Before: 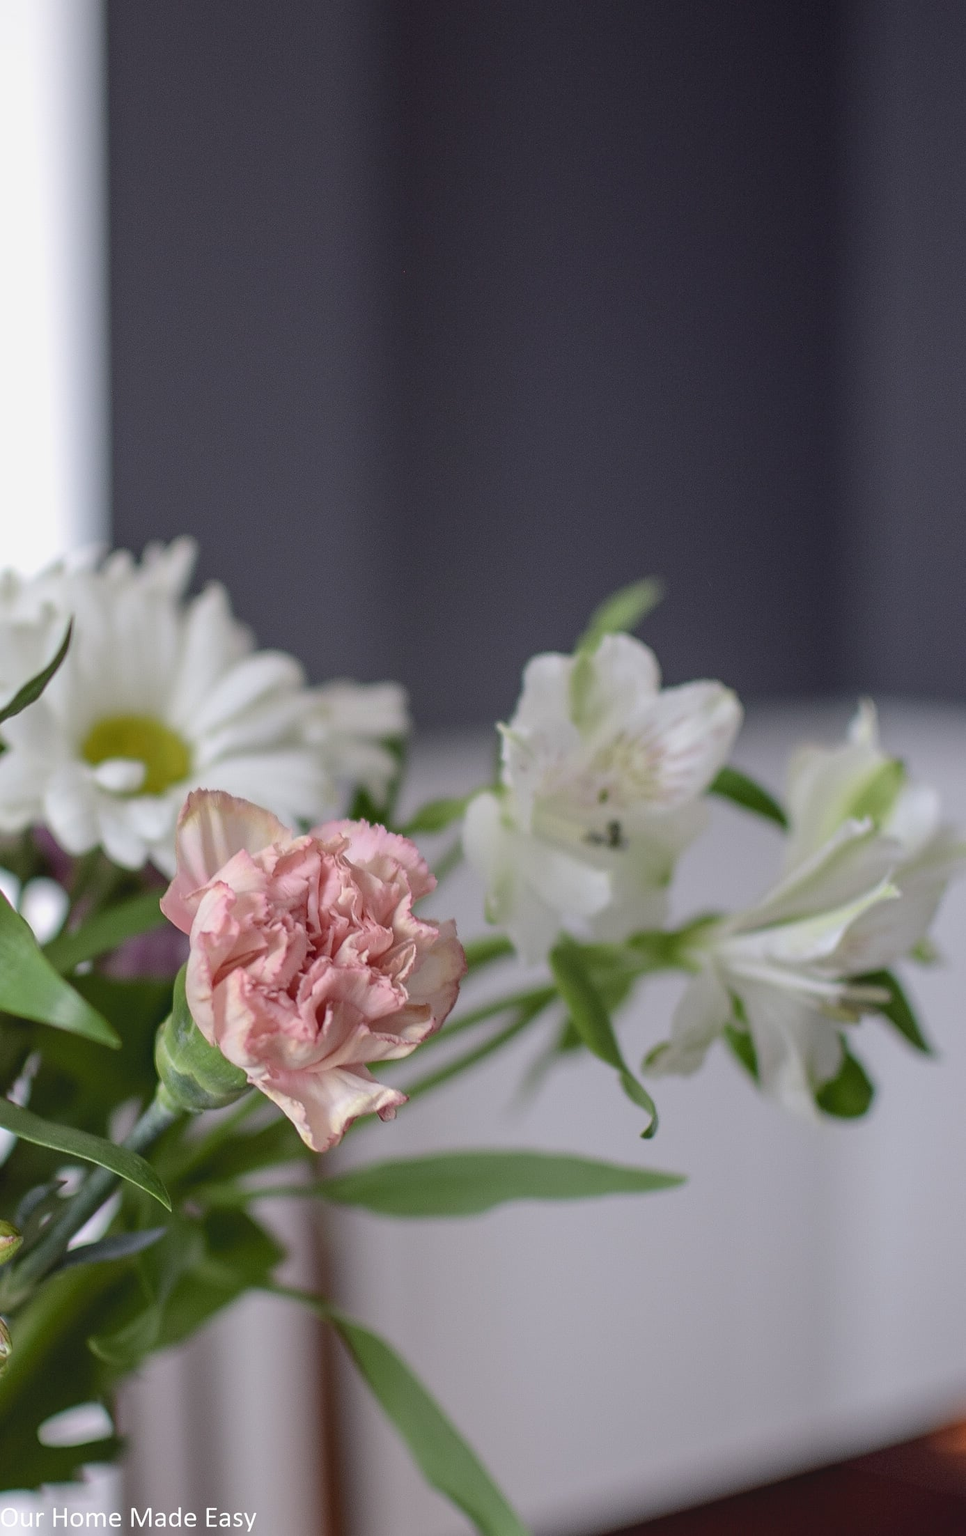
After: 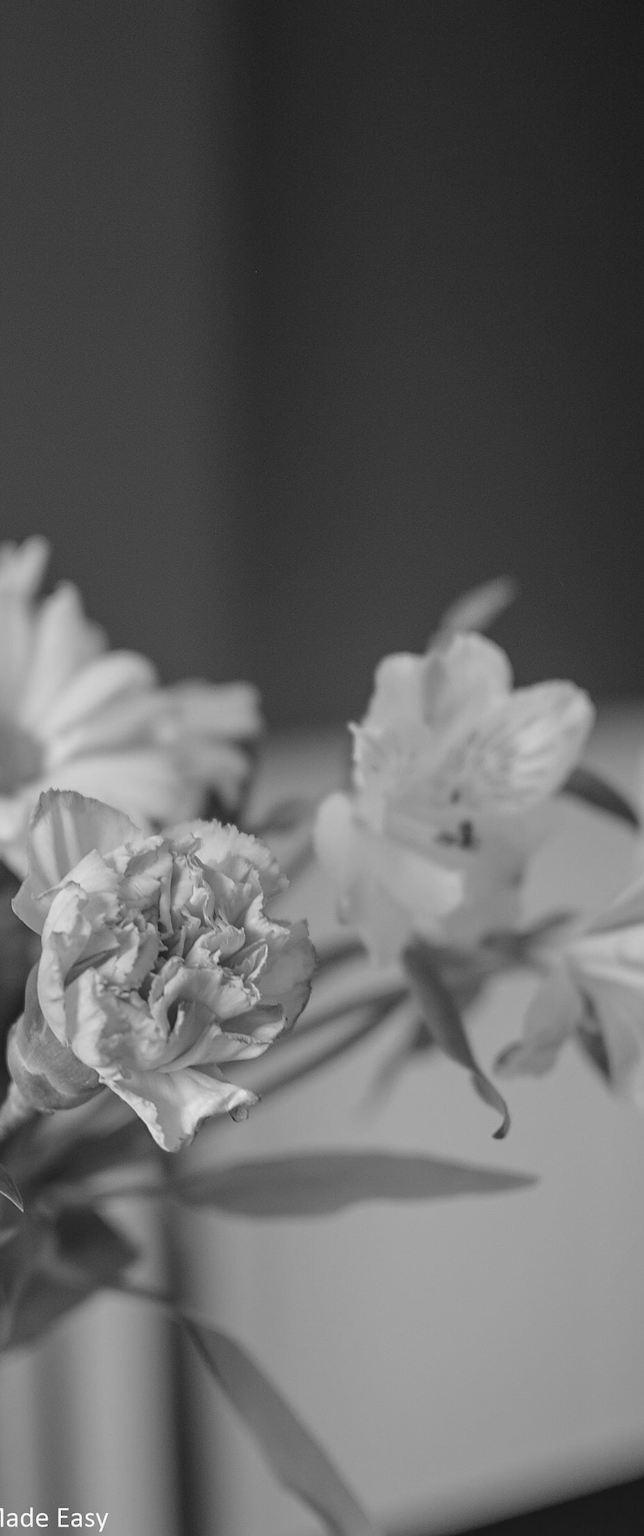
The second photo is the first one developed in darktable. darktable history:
color calibration: output R [1.003, 0.027, -0.041, 0], output G [-0.018, 1.043, -0.038, 0], output B [0.071, -0.086, 1.017, 0], illuminant as shot in camera, x 0.359, y 0.362, temperature 4570.54 K
crop and rotate: left 15.446%, right 17.836%
monochrome: a 32, b 64, size 2.3
